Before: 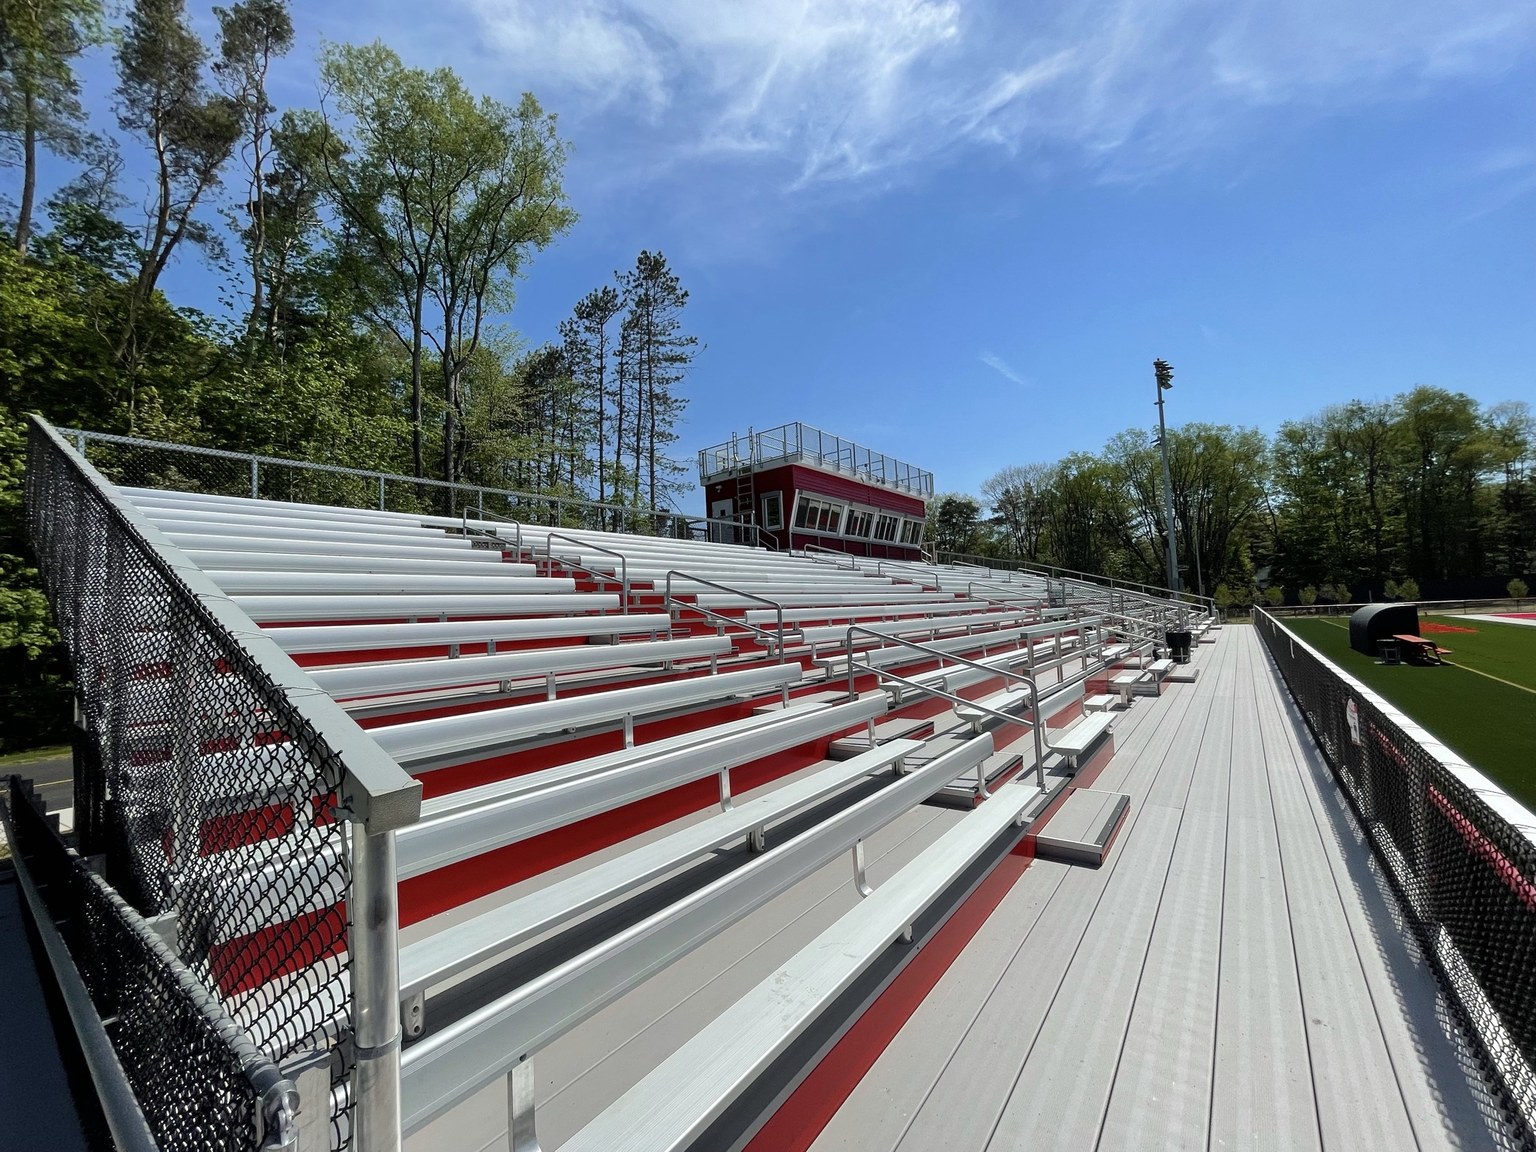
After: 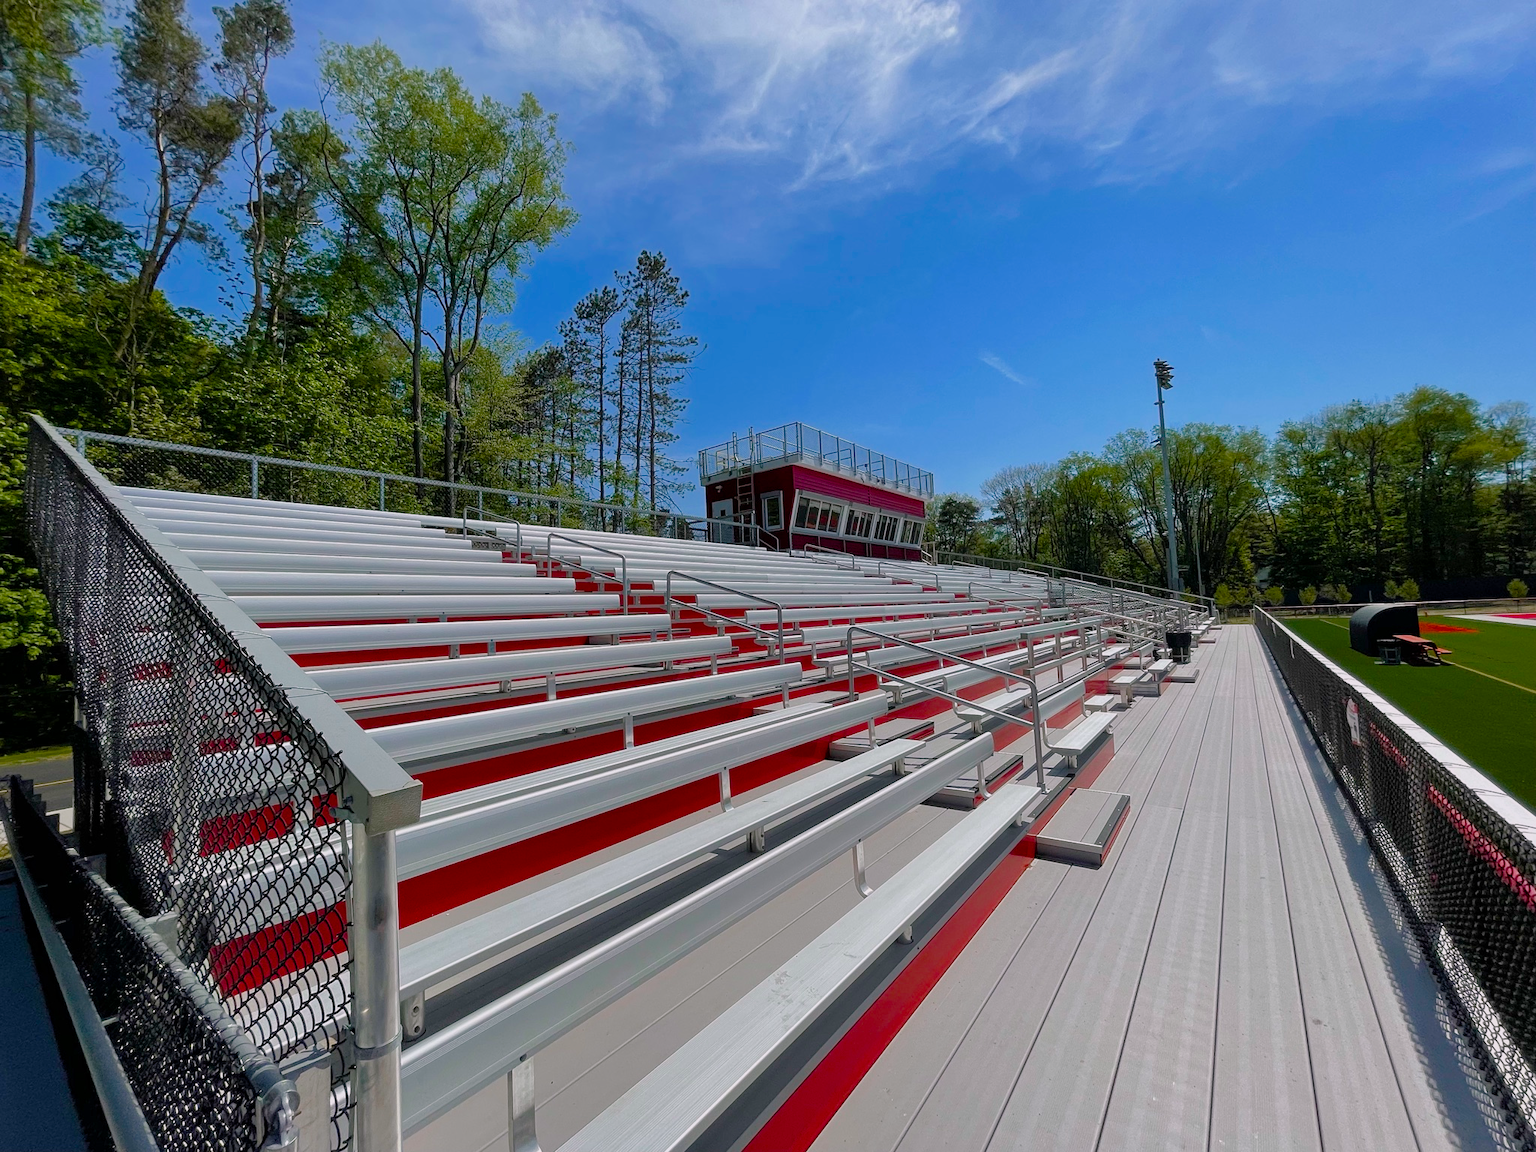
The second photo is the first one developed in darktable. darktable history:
color balance rgb: highlights gain › chroma 1.492%, highlights gain › hue 307.44°, perceptual saturation grading › global saturation 27.454%, perceptual saturation grading › highlights -28.381%, perceptual saturation grading › mid-tones 15.698%, perceptual saturation grading › shadows 33.102%, global vibrance 5.396%
tone equalizer: -8 EV 0.235 EV, -7 EV 0.417 EV, -6 EV 0.45 EV, -5 EV 0.279 EV, -3 EV -0.251 EV, -2 EV -0.426 EV, -1 EV -0.413 EV, +0 EV -0.234 EV, edges refinement/feathering 500, mask exposure compensation -1.57 EV, preserve details no
